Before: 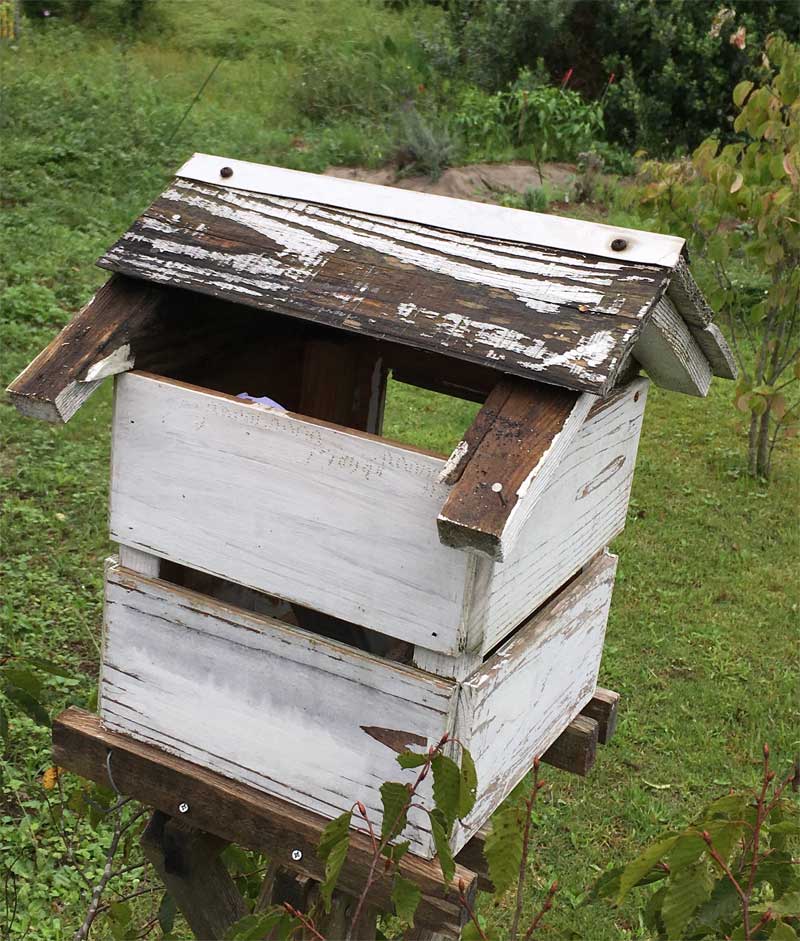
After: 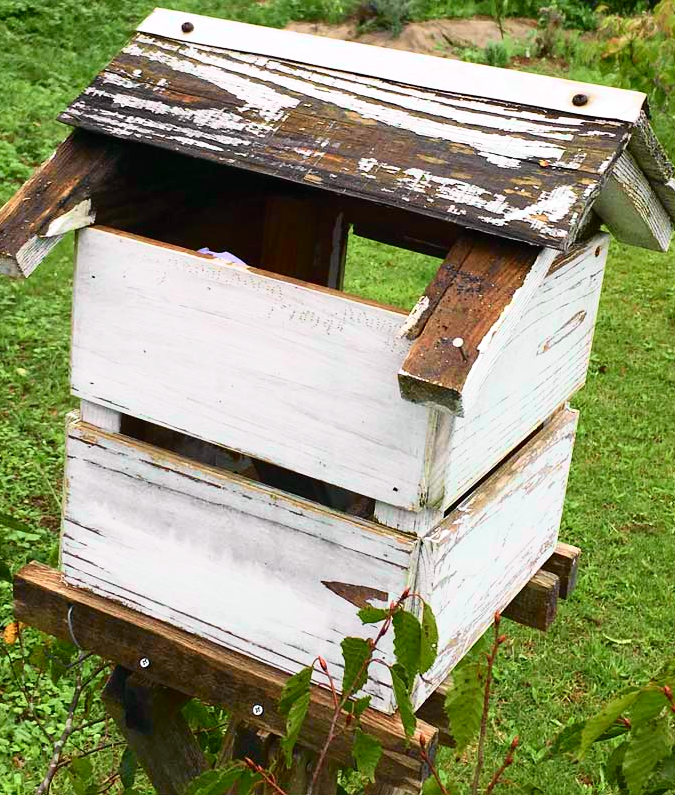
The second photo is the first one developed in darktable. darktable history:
crop and rotate: left 4.886%, top 15.414%, right 10.649%
exposure: exposure 0.2 EV, compensate highlight preservation false
tone curve: curves: ch0 [(0, 0.003) (0.044, 0.032) (0.12, 0.089) (0.19, 0.164) (0.269, 0.269) (0.473, 0.533) (0.595, 0.695) (0.718, 0.823) (0.855, 0.931) (1, 0.982)]; ch1 [(0, 0) (0.243, 0.245) (0.427, 0.387) (0.493, 0.481) (0.501, 0.5) (0.521, 0.528) (0.554, 0.586) (0.607, 0.655) (0.671, 0.735) (0.796, 0.85) (1, 1)]; ch2 [(0, 0) (0.249, 0.216) (0.357, 0.317) (0.448, 0.432) (0.478, 0.492) (0.498, 0.499) (0.517, 0.519) (0.537, 0.57) (0.569, 0.623) (0.61, 0.663) (0.706, 0.75) (0.808, 0.809) (0.991, 0.968)], color space Lab, independent channels, preserve colors none
